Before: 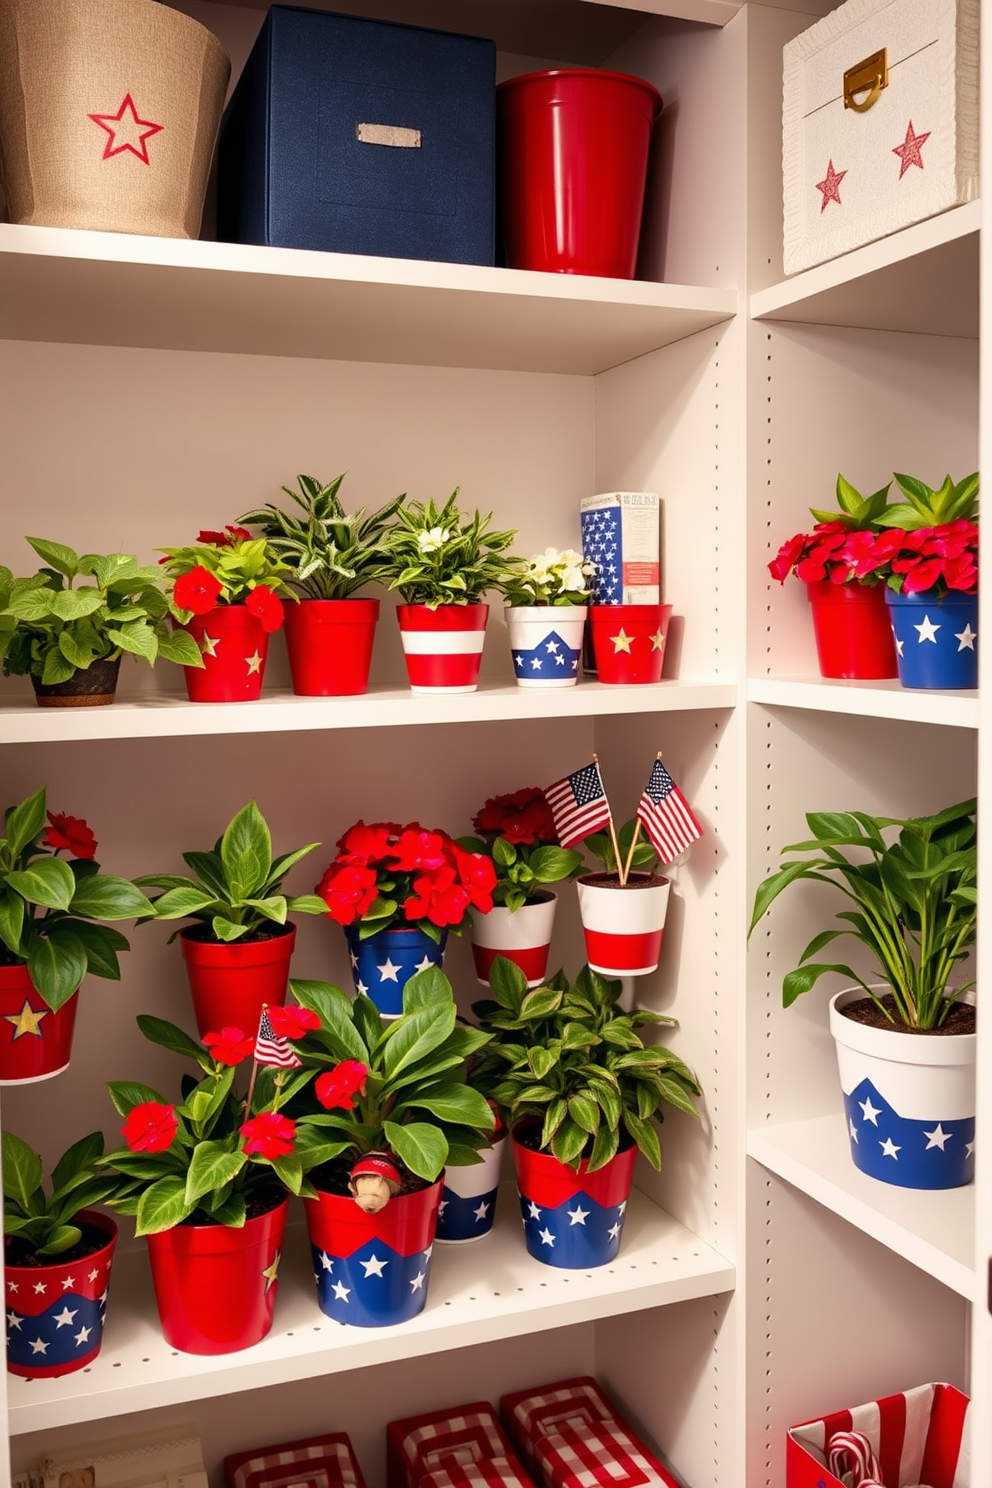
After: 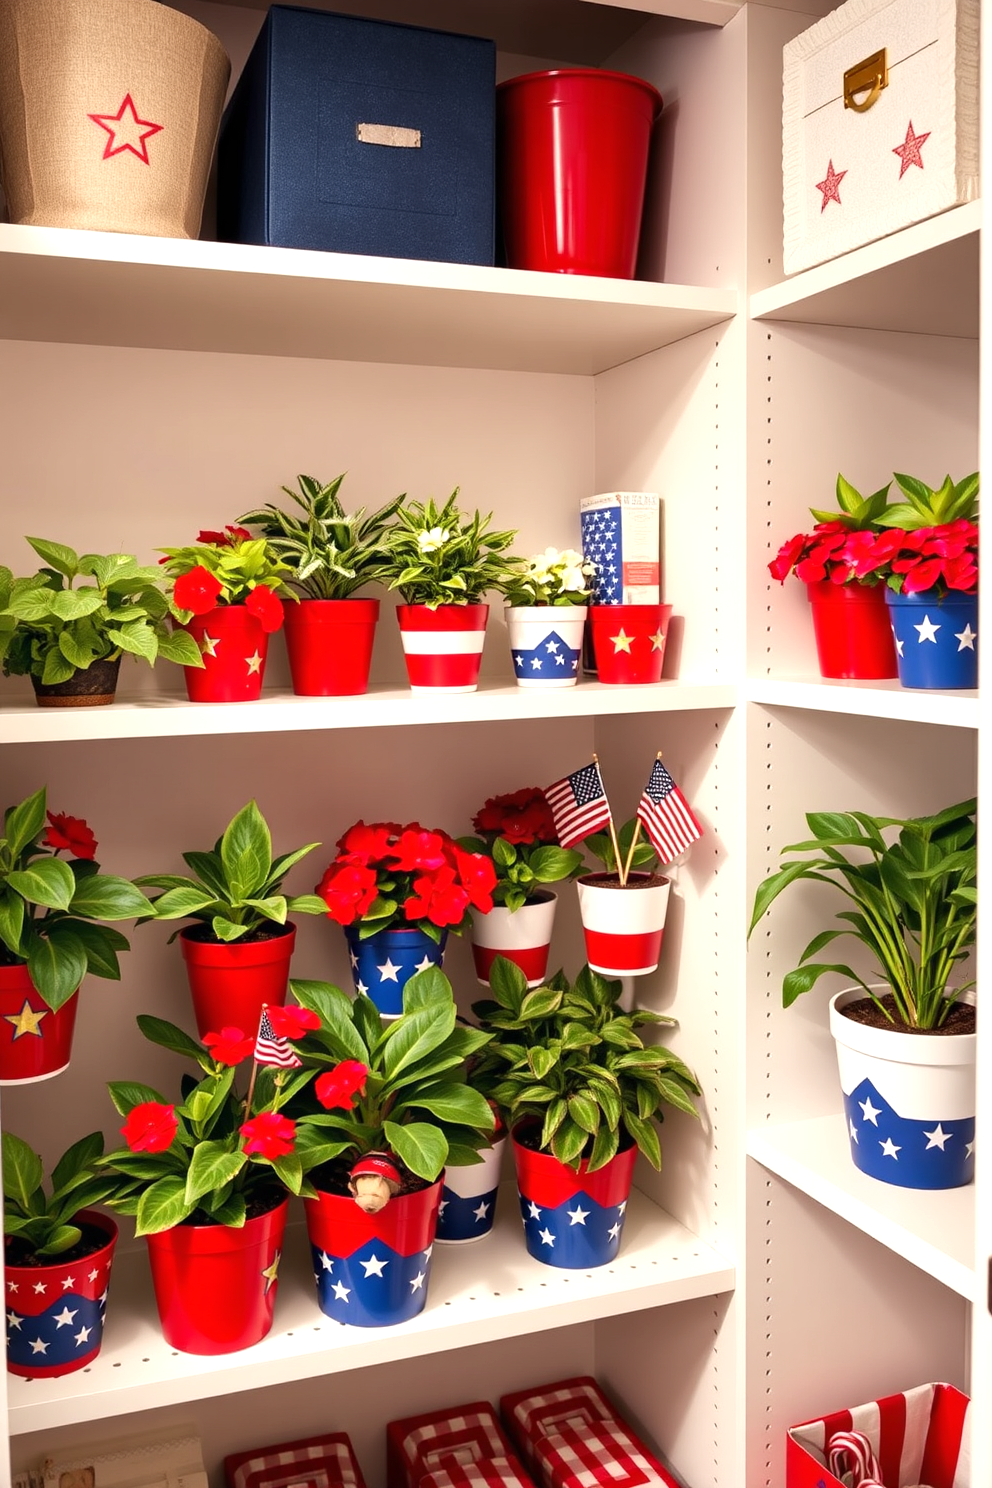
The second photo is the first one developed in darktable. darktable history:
exposure: exposure 0.373 EV, compensate highlight preservation false
vignetting: fall-off start 116.15%, fall-off radius 59.23%, brightness -0.575, unbound false
